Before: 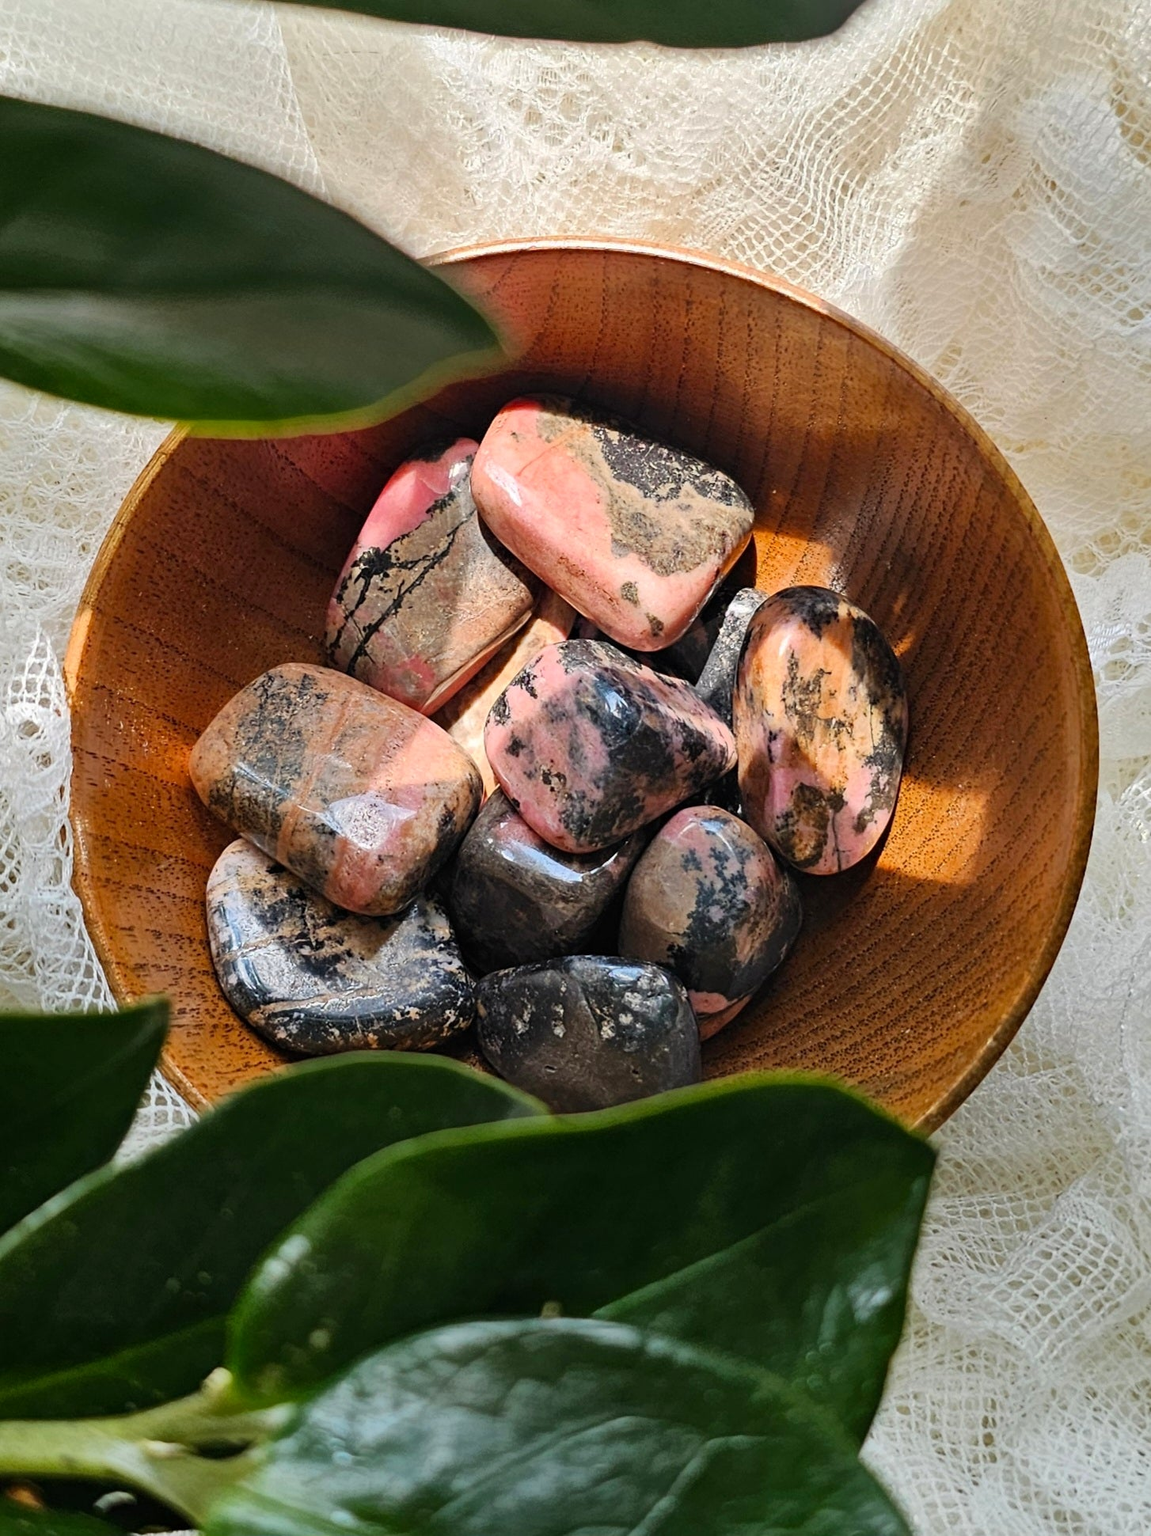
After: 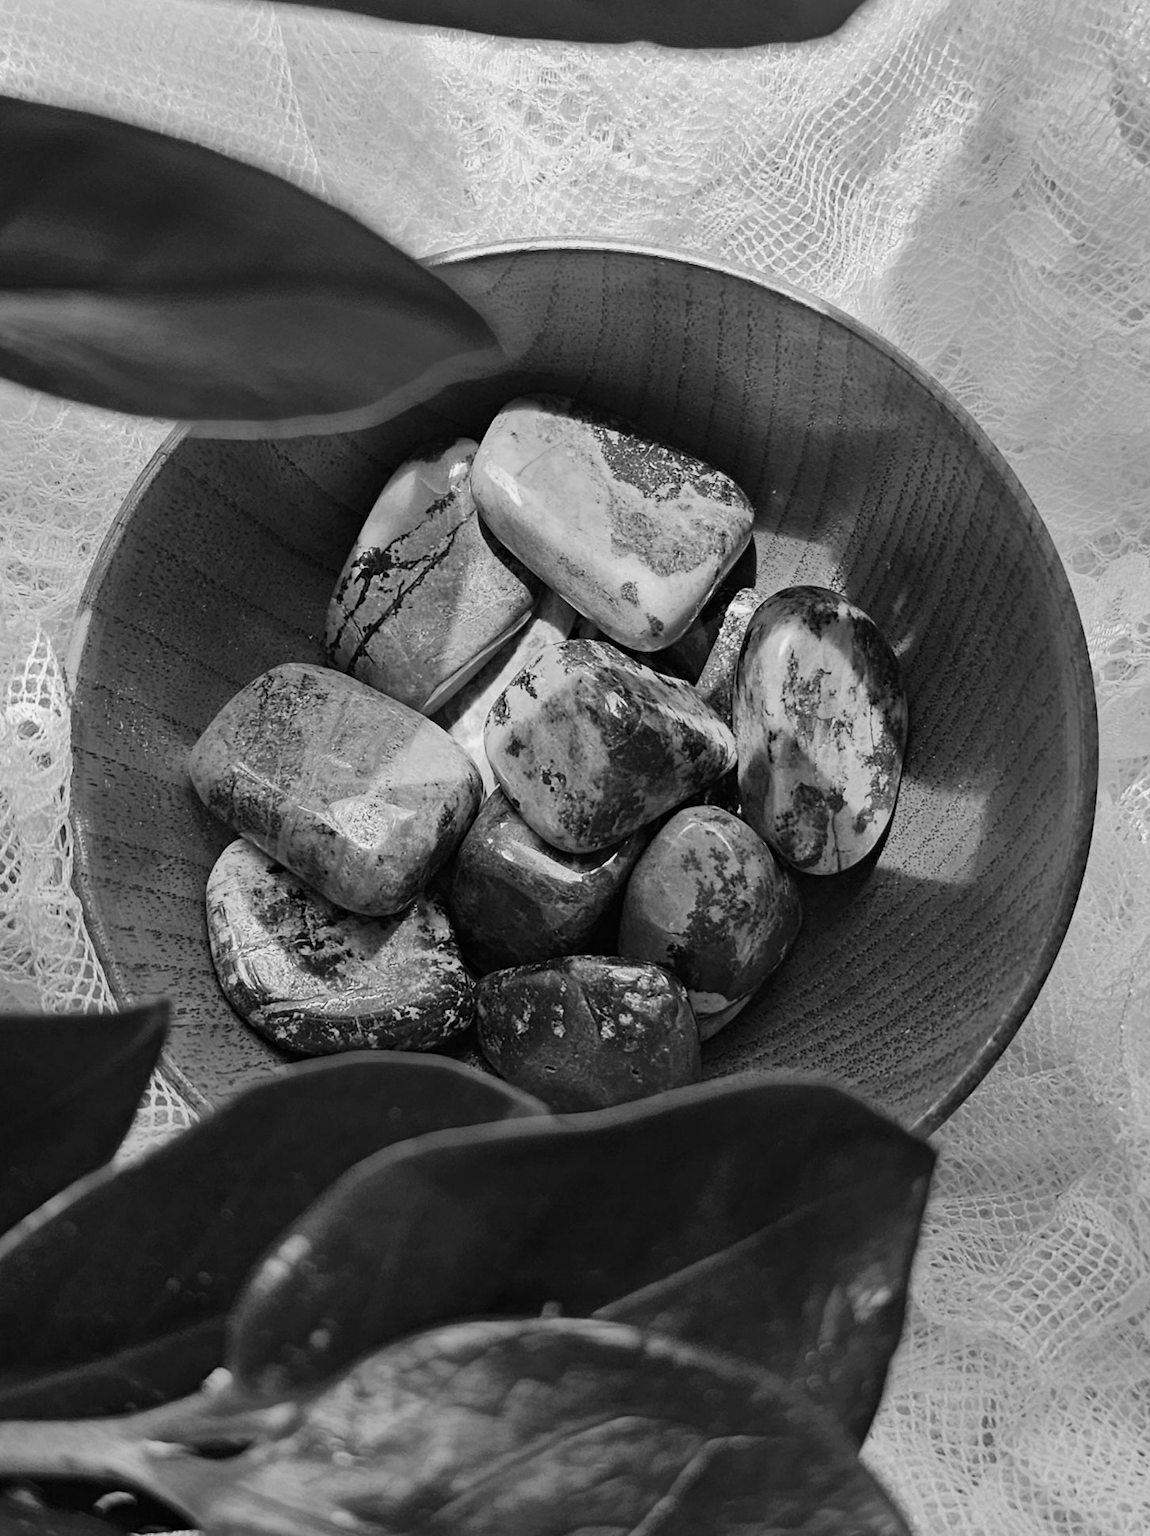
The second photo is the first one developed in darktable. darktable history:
monochrome: a 14.95, b -89.96
white balance: red 0.924, blue 1.095
